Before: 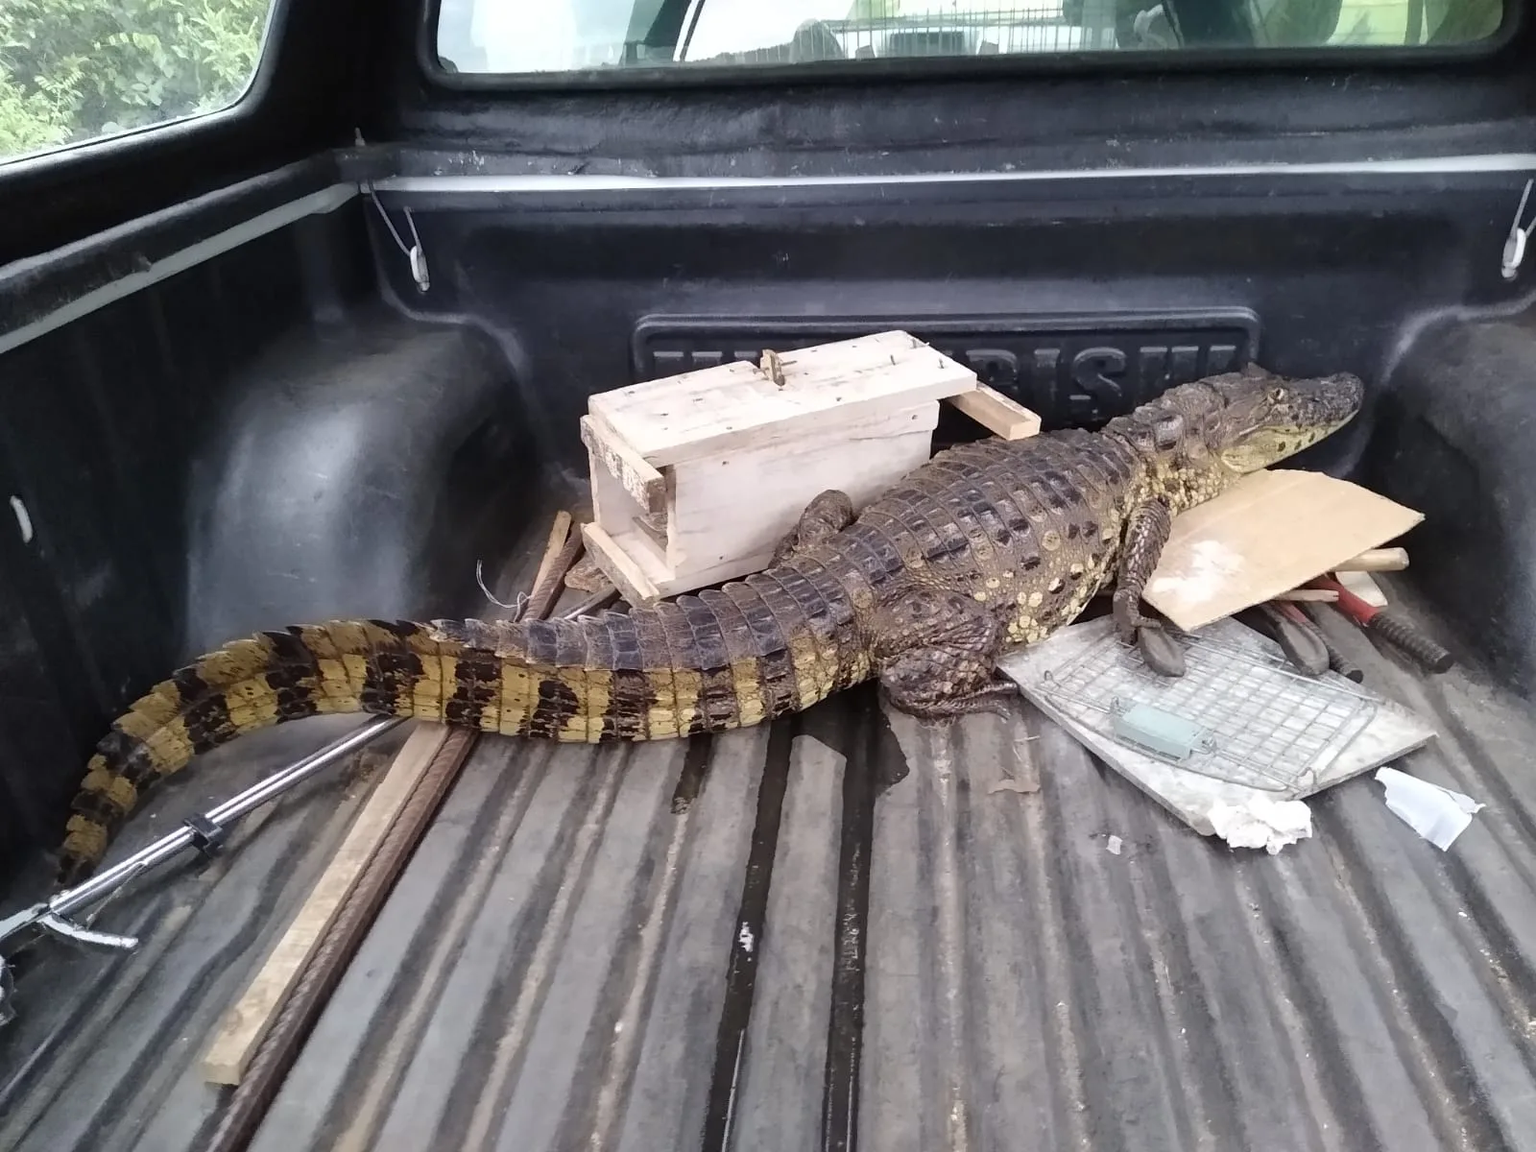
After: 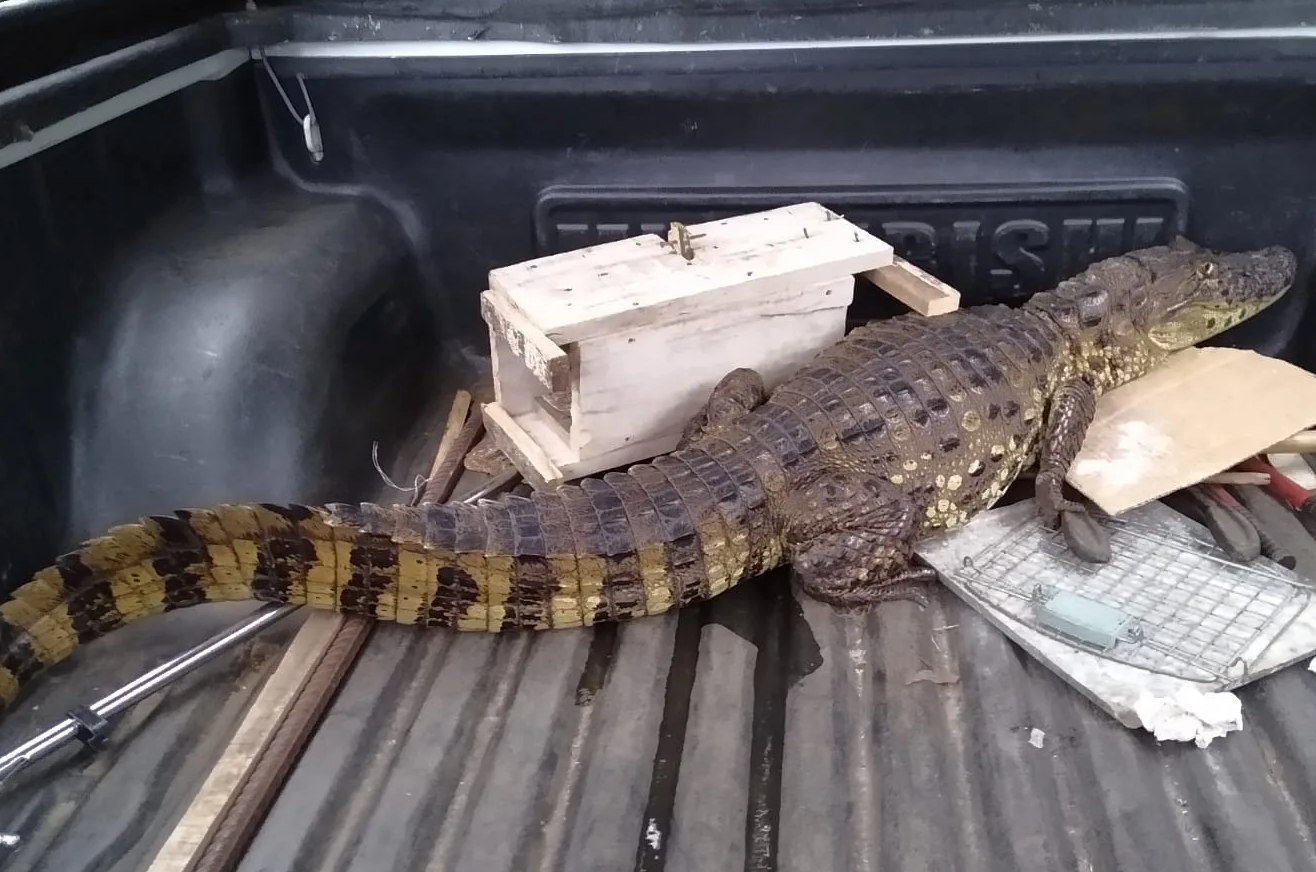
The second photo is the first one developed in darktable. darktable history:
crop: left 7.784%, top 11.849%, right 9.947%, bottom 15.481%
tone curve: curves: ch0 [(0, 0) (0.48, 0.431) (0.7, 0.609) (0.864, 0.854) (1, 1)], color space Lab, independent channels, preserve colors none
